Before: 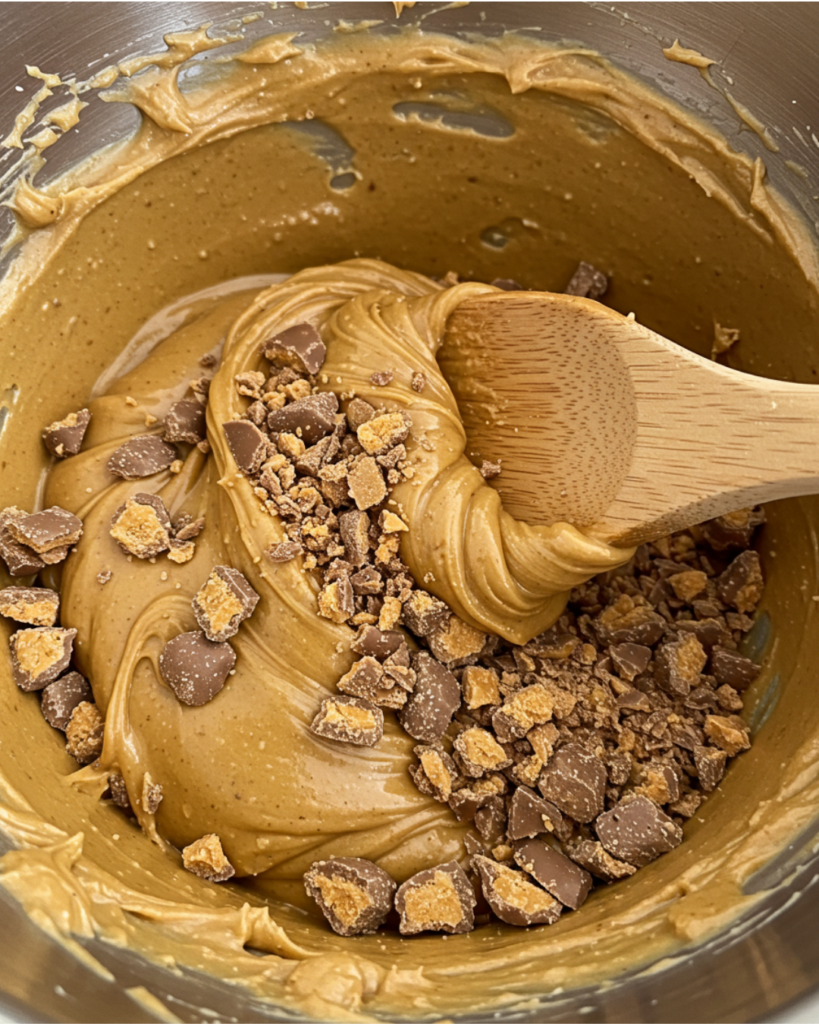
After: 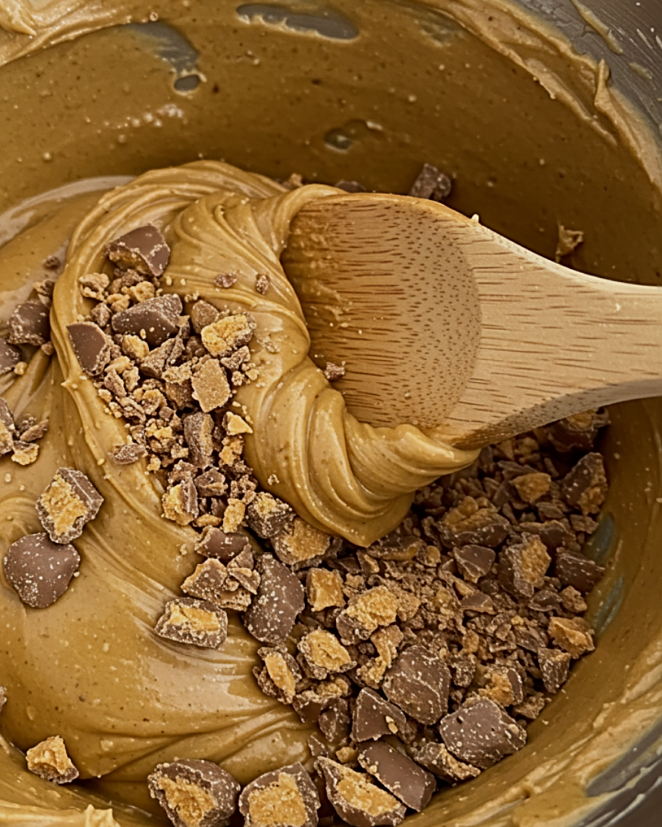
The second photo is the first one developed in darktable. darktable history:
crop: left 19.159%, top 9.58%, bottom 9.58%
exposure: exposure -0.36 EV, compensate highlight preservation false
sharpen: on, module defaults
